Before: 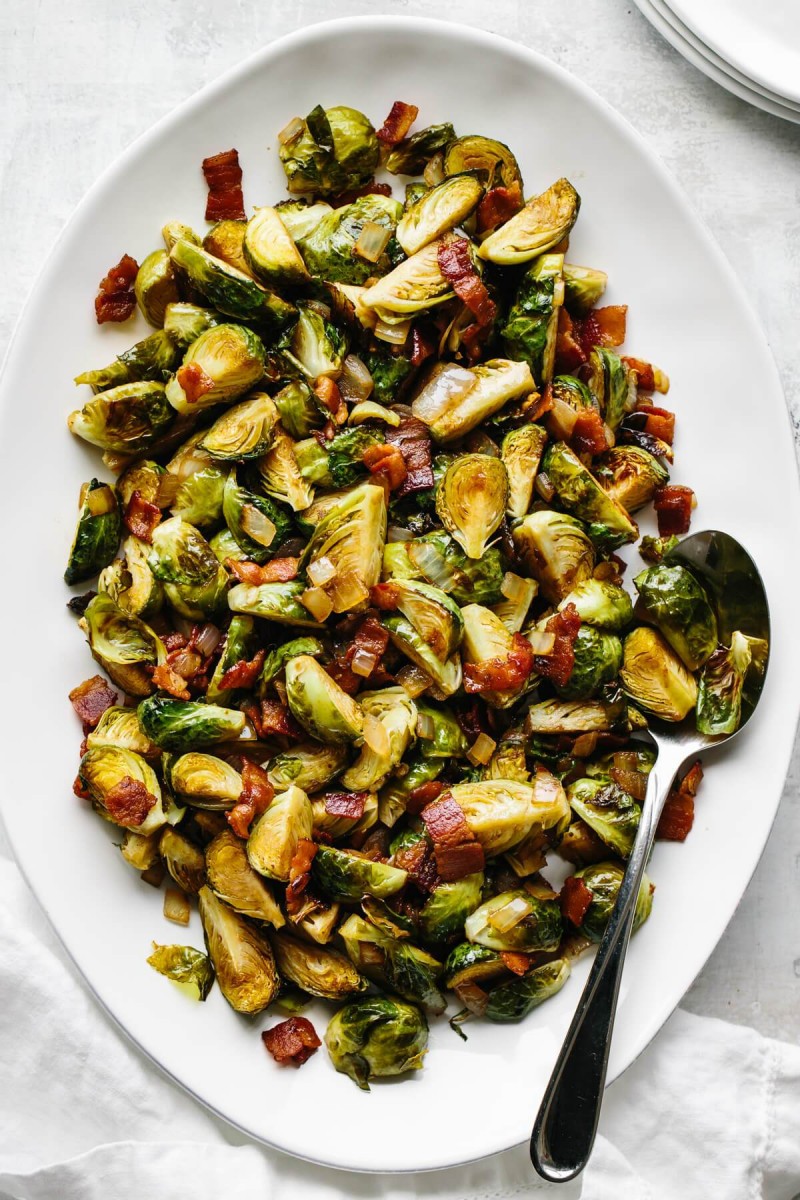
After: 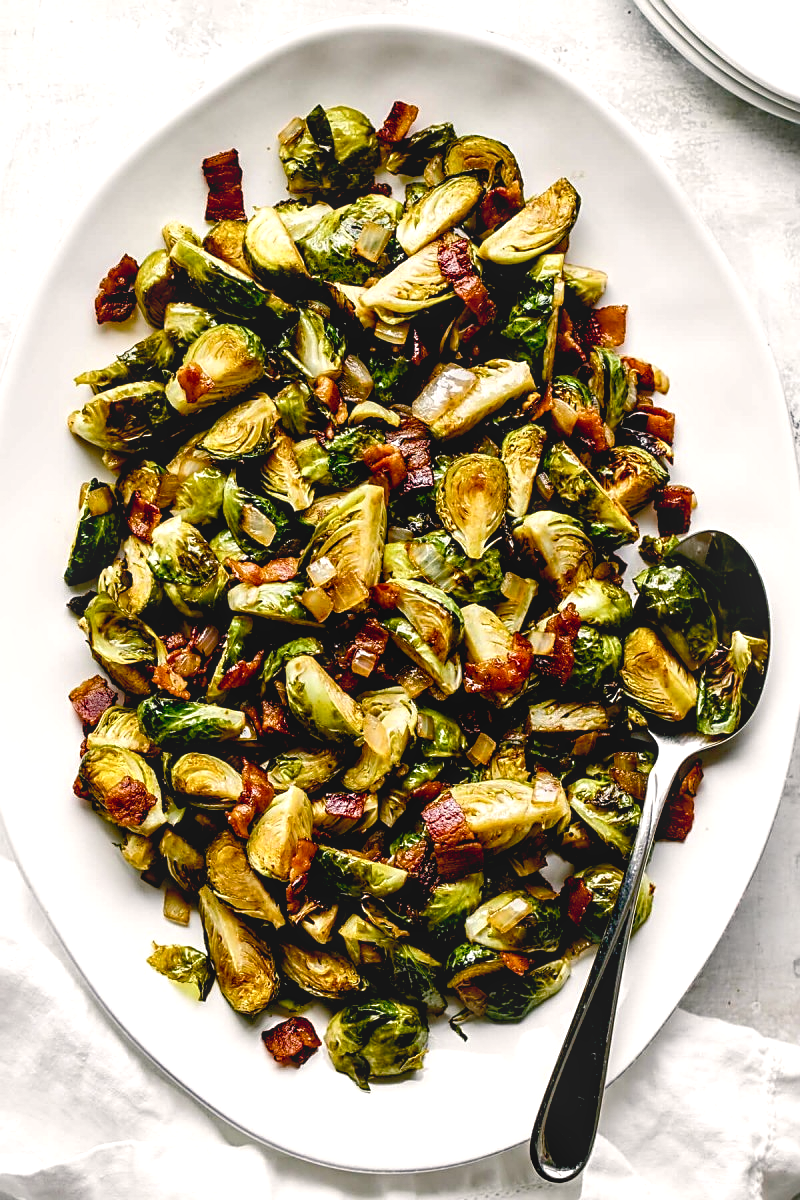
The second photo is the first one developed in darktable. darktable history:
color balance rgb: highlights gain › chroma 1.124%, highlights gain › hue 60.12°, global offset › luminance -1.419%, linear chroma grading › shadows 31.395%, linear chroma grading › global chroma -2.237%, linear chroma grading › mid-tones 3.969%, perceptual saturation grading › global saturation 20%, perceptual saturation grading › highlights -25.082%, perceptual saturation grading › shadows 25.738%, perceptual brilliance grading › global brilliance -18.192%, perceptual brilliance grading › highlights 29.481%, global vibrance -24.733%
sharpen: on, module defaults
local contrast: detail 110%
